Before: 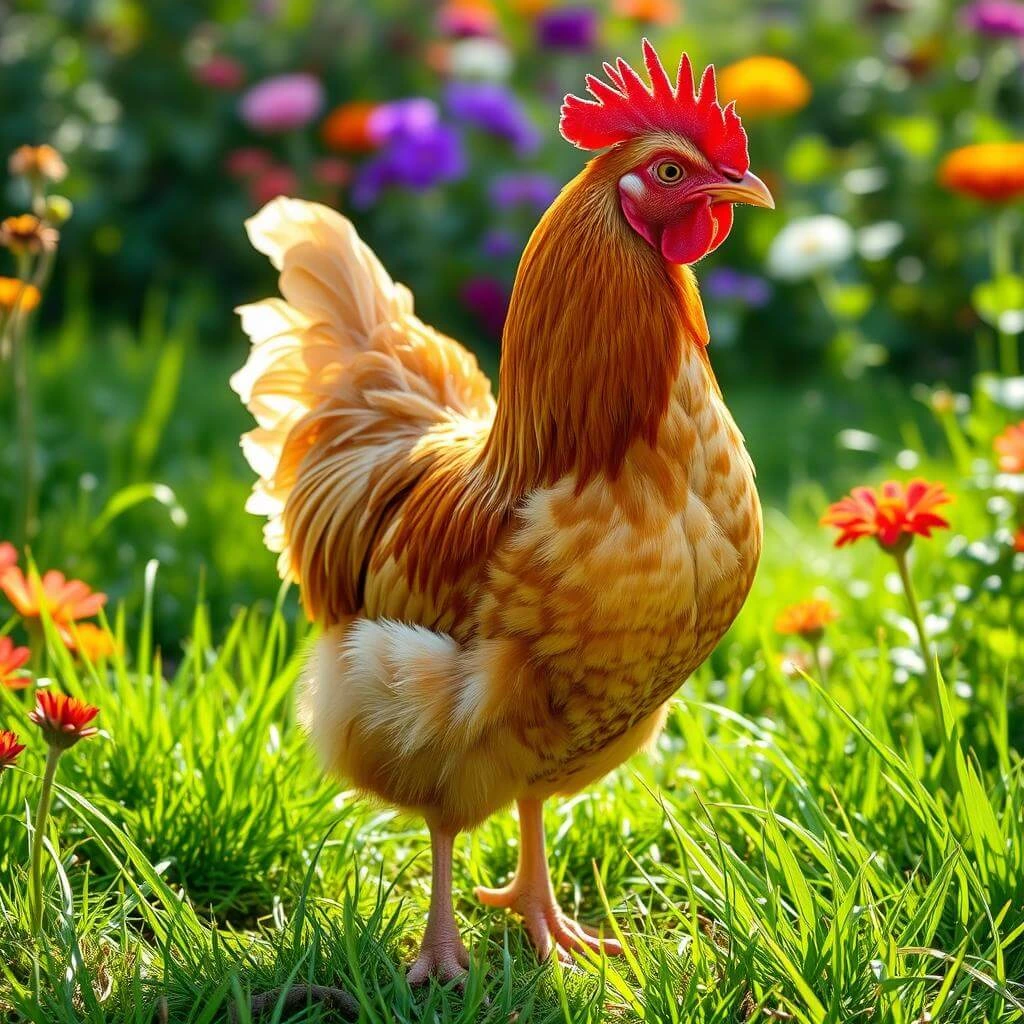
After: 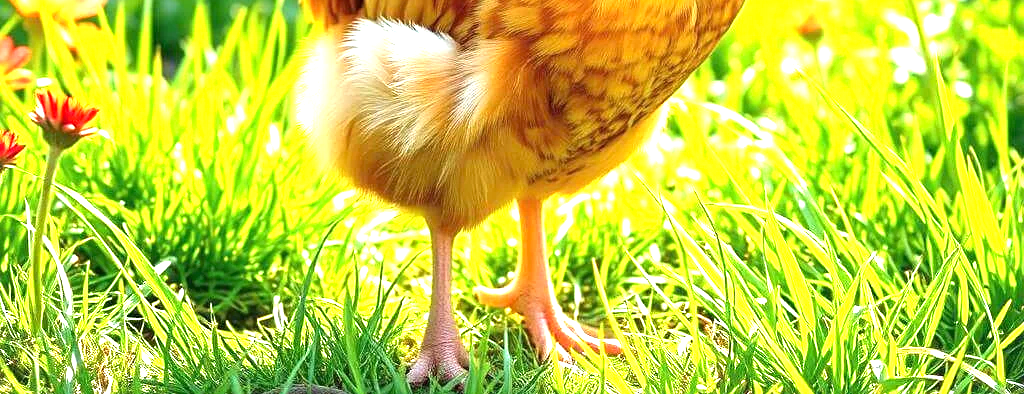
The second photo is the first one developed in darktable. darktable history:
crop and rotate: top 58.601%, bottom 2.881%
exposure: black level correction 0, exposure 1.686 EV, compensate exposure bias true, compensate highlight preservation false
tone equalizer: on, module defaults
sharpen: amount 0.203
